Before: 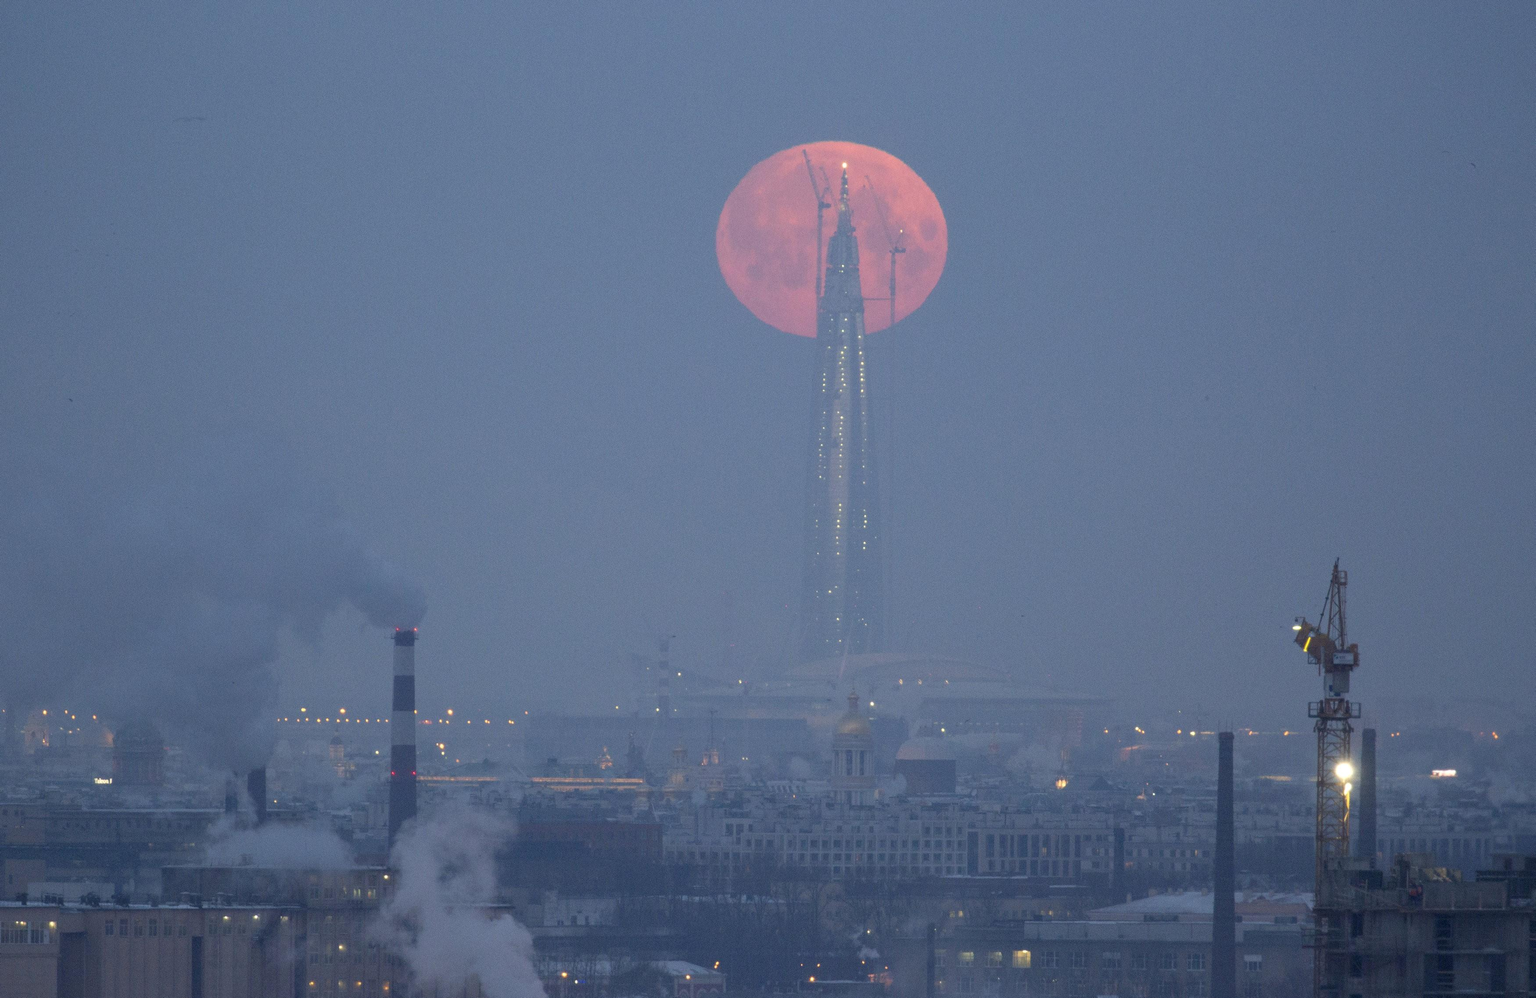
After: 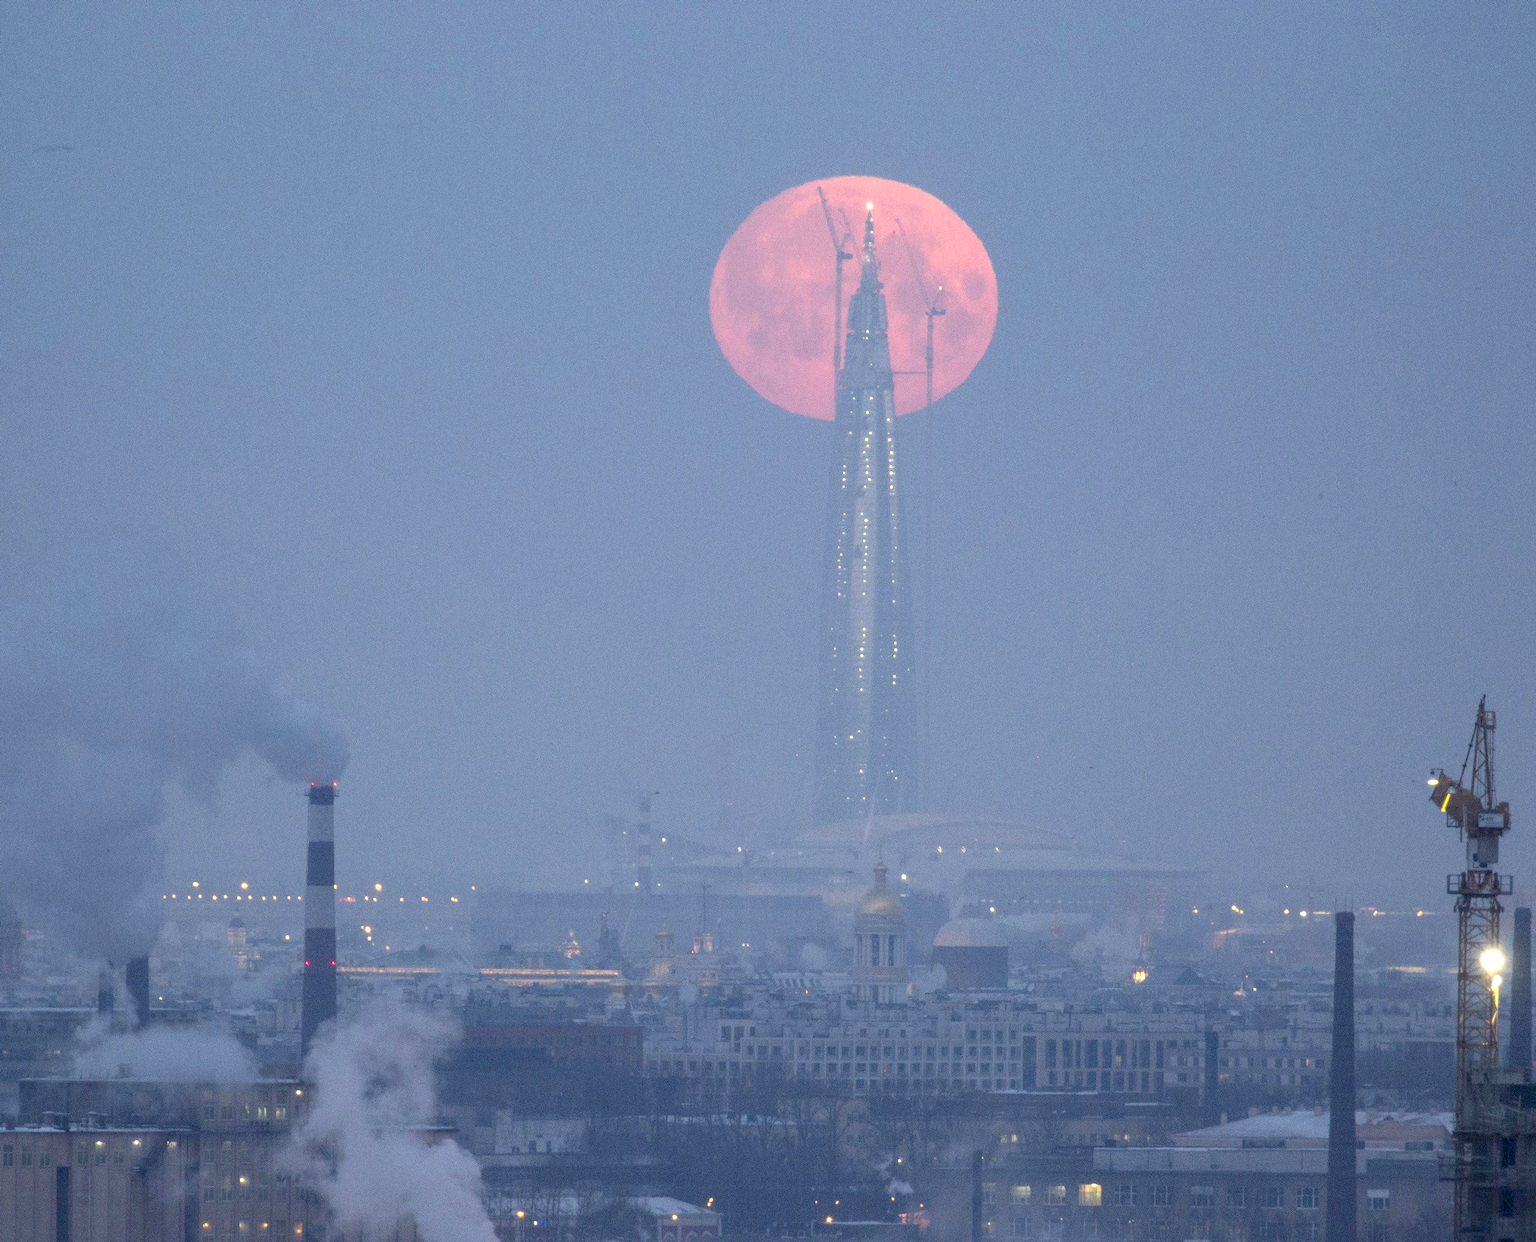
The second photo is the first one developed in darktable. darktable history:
tone equalizer: -8 EV -0.401 EV, -7 EV -0.361 EV, -6 EV -0.319 EV, -5 EV -0.254 EV, -3 EV 0.255 EV, -2 EV 0.357 EV, -1 EV 0.372 EV, +0 EV 0.387 EV
levels: levels [0, 0.478, 1]
base curve: curves: ch0 [(0, 0) (0.297, 0.298) (1, 1)], preserve colors none
crop and rotate: left 9.544%, right 10.159%
local contrast: detail 130%
